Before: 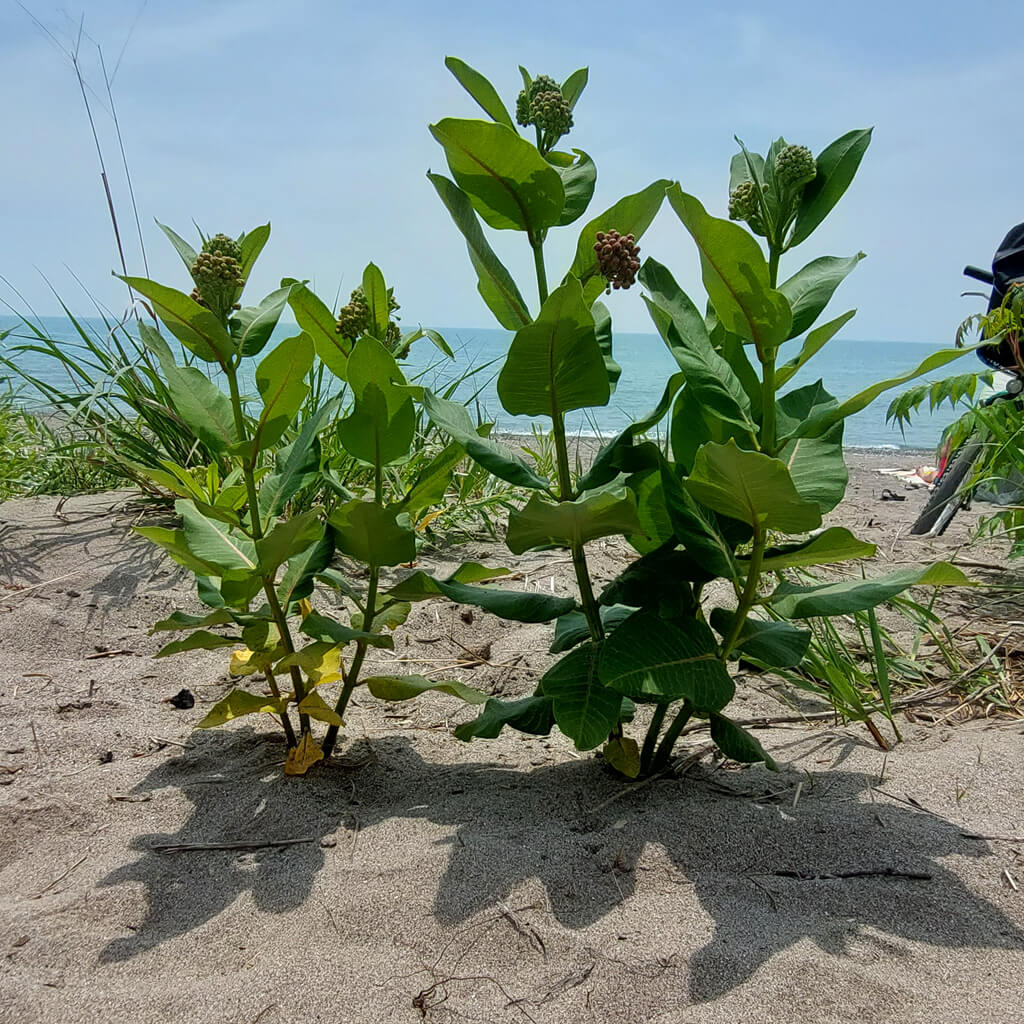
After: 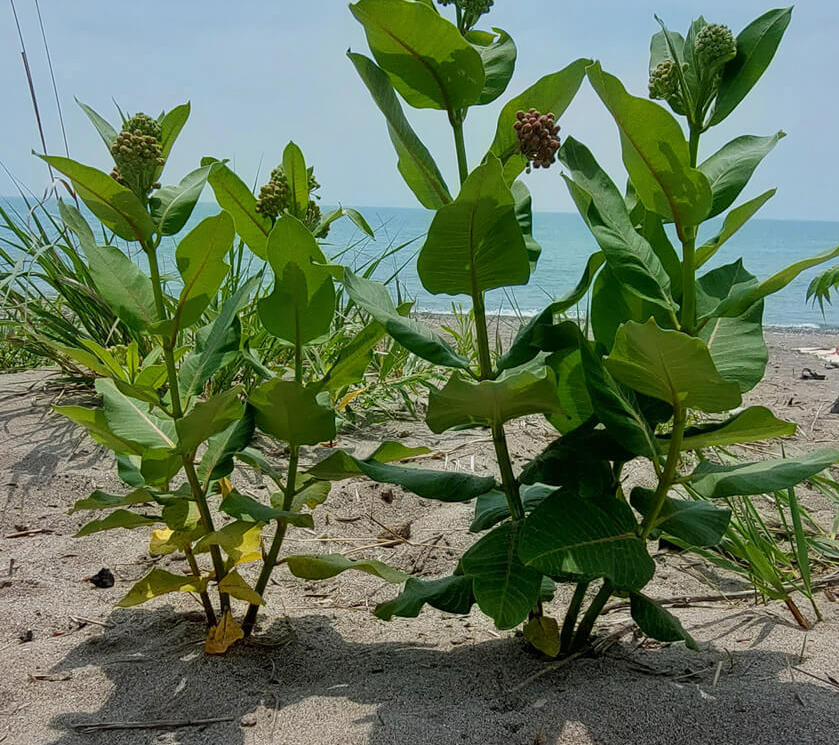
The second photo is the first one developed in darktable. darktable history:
color balance rgb: contrast -10%
crop: left 7.856%, top 11.836%, right 10.12%, bottom 15.387%
